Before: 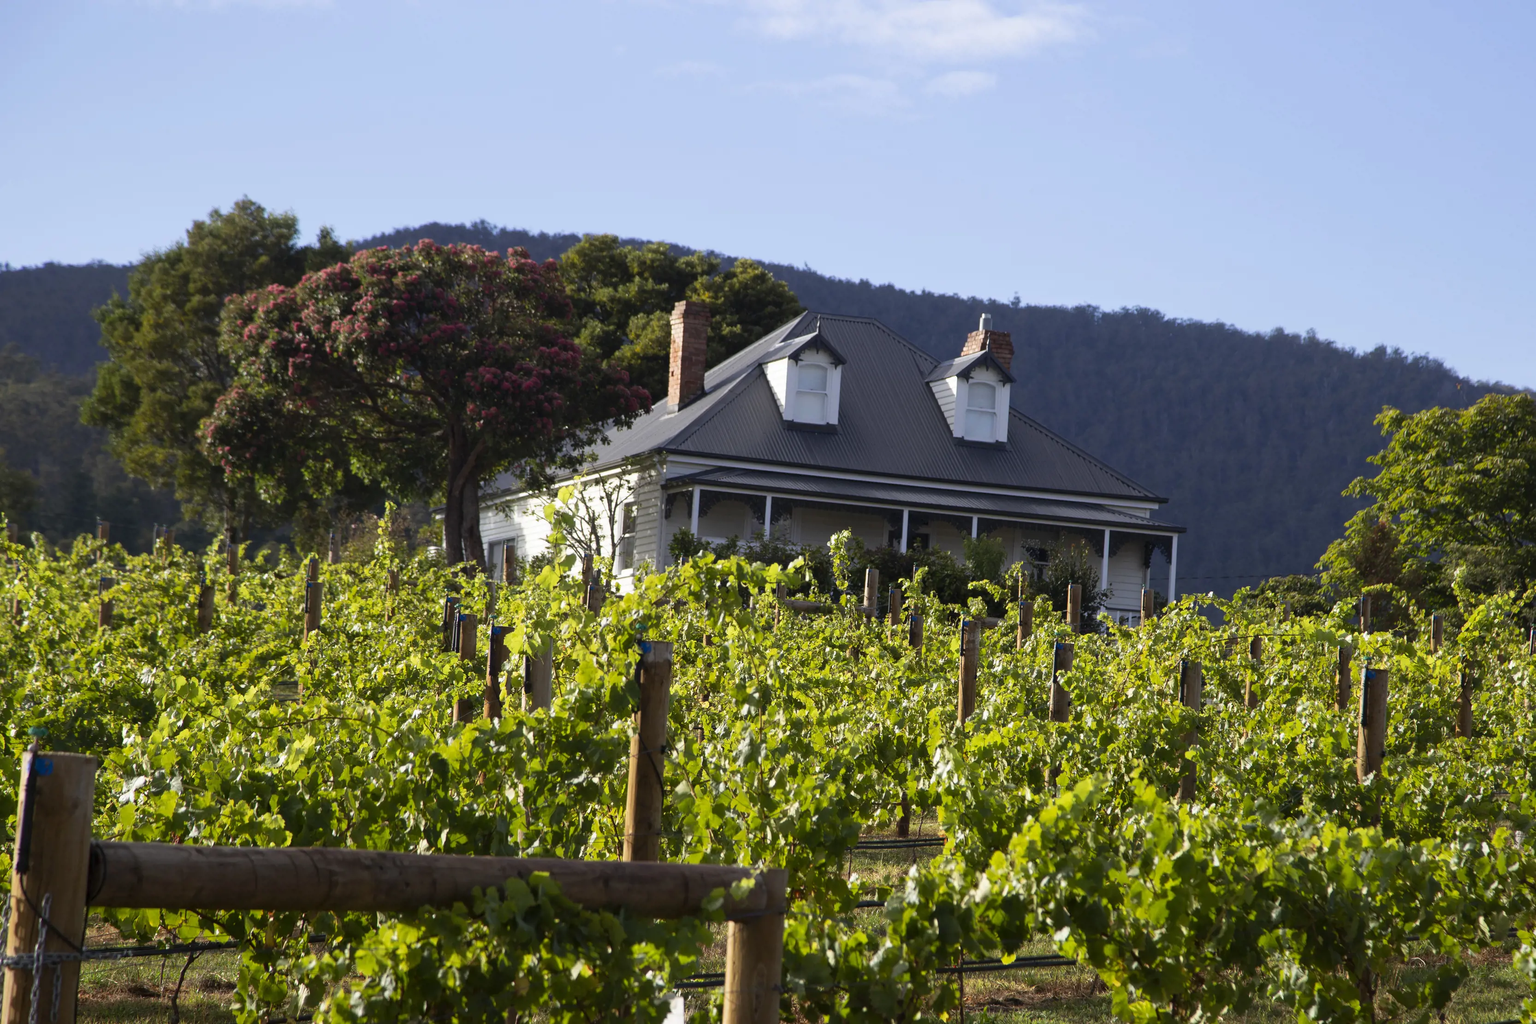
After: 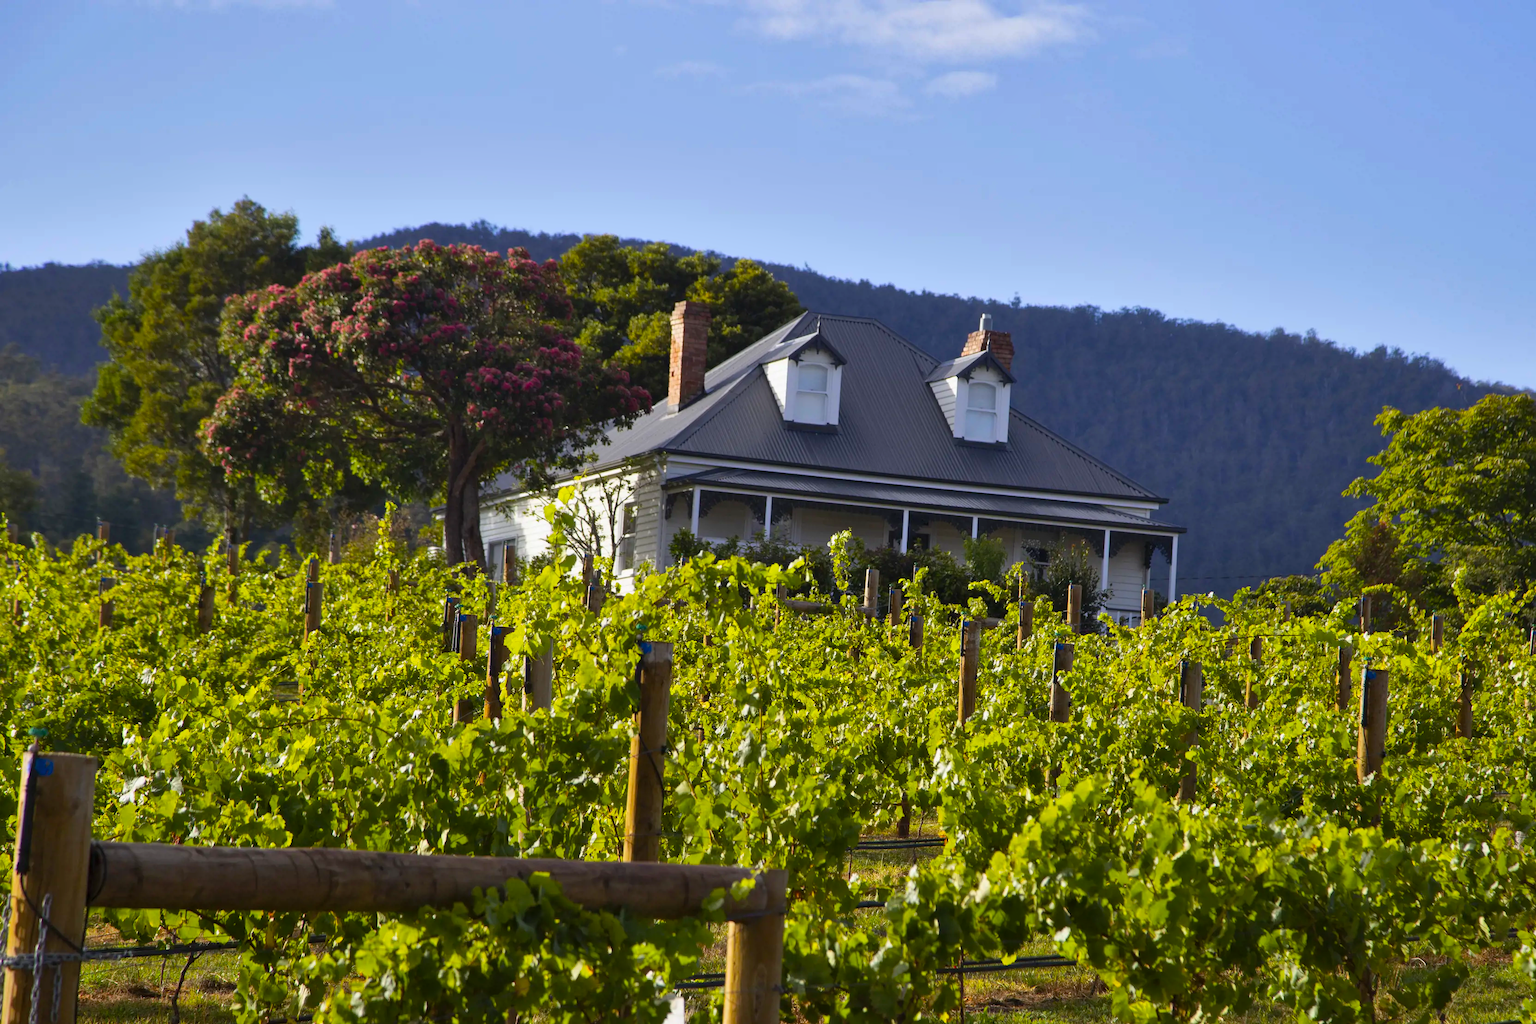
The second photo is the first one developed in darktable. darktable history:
color balance rgb: linear chroma grading › global chroma 15%, perceptual saturation grading › global saturation 30%
shadows and highlights: shadows 43.71, white point adjustment -1.46, soften with gaussian
